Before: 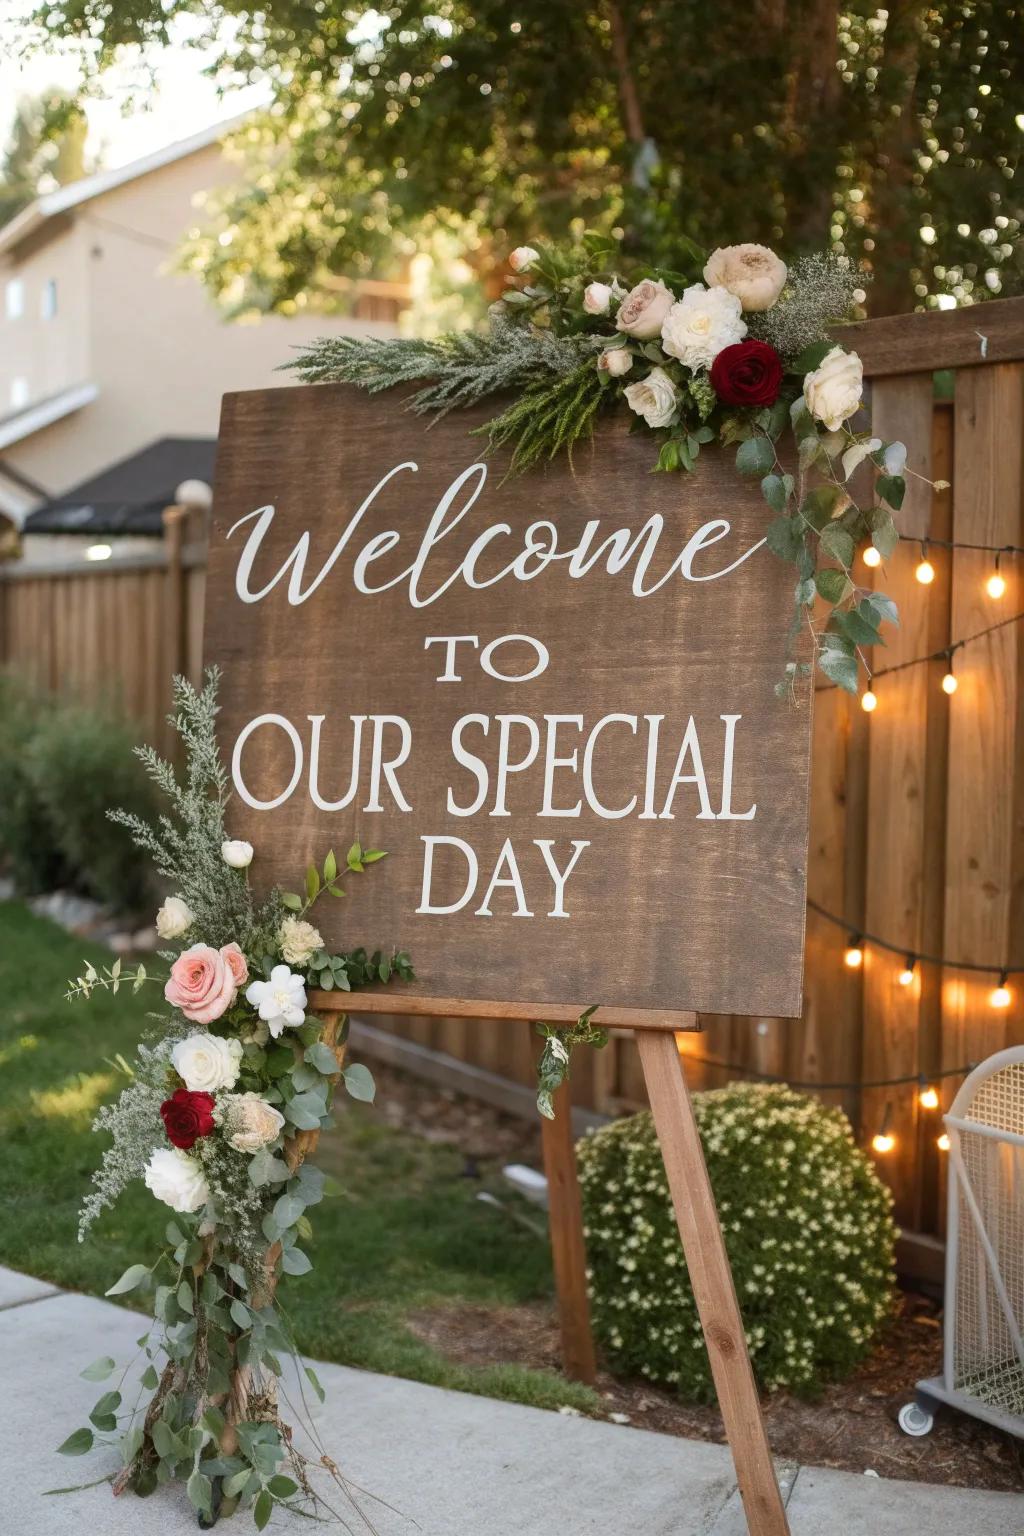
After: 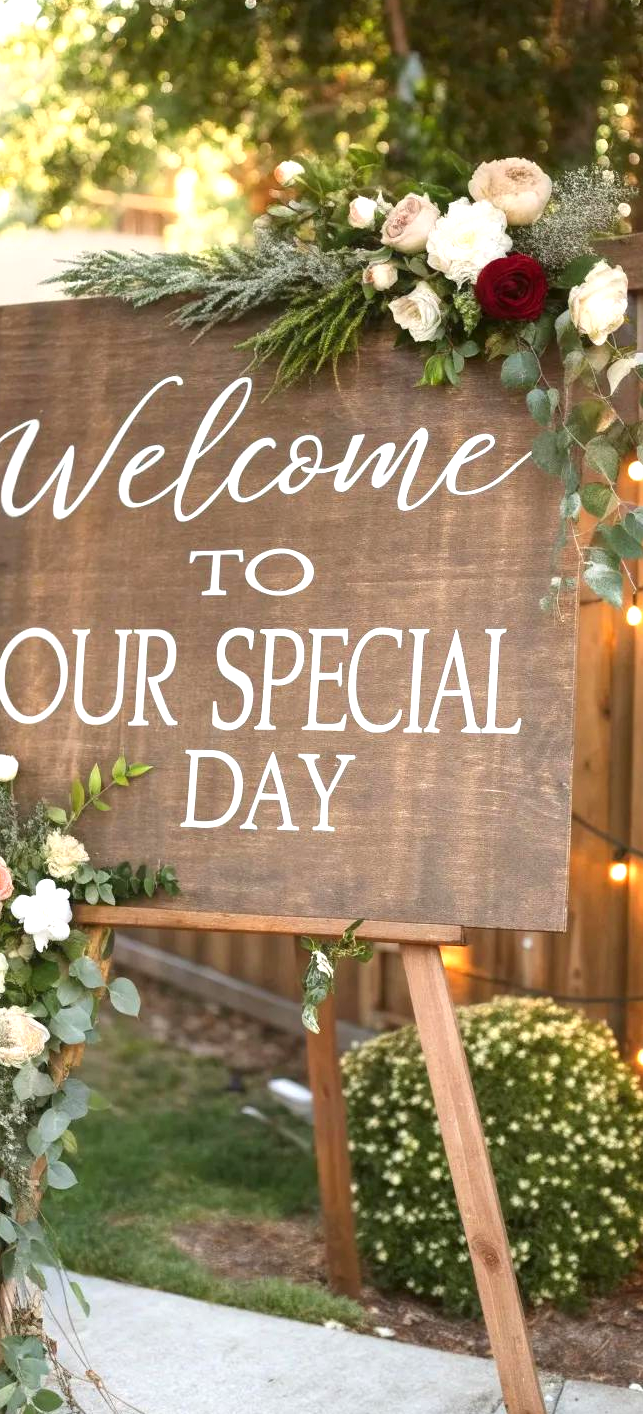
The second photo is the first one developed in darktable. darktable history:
crop and rotate: left 23.035%, top 5.626%, right 14.166%, bottom 2.273%
exposure: exposure 0.781 EV, compensate highlight preservation false
